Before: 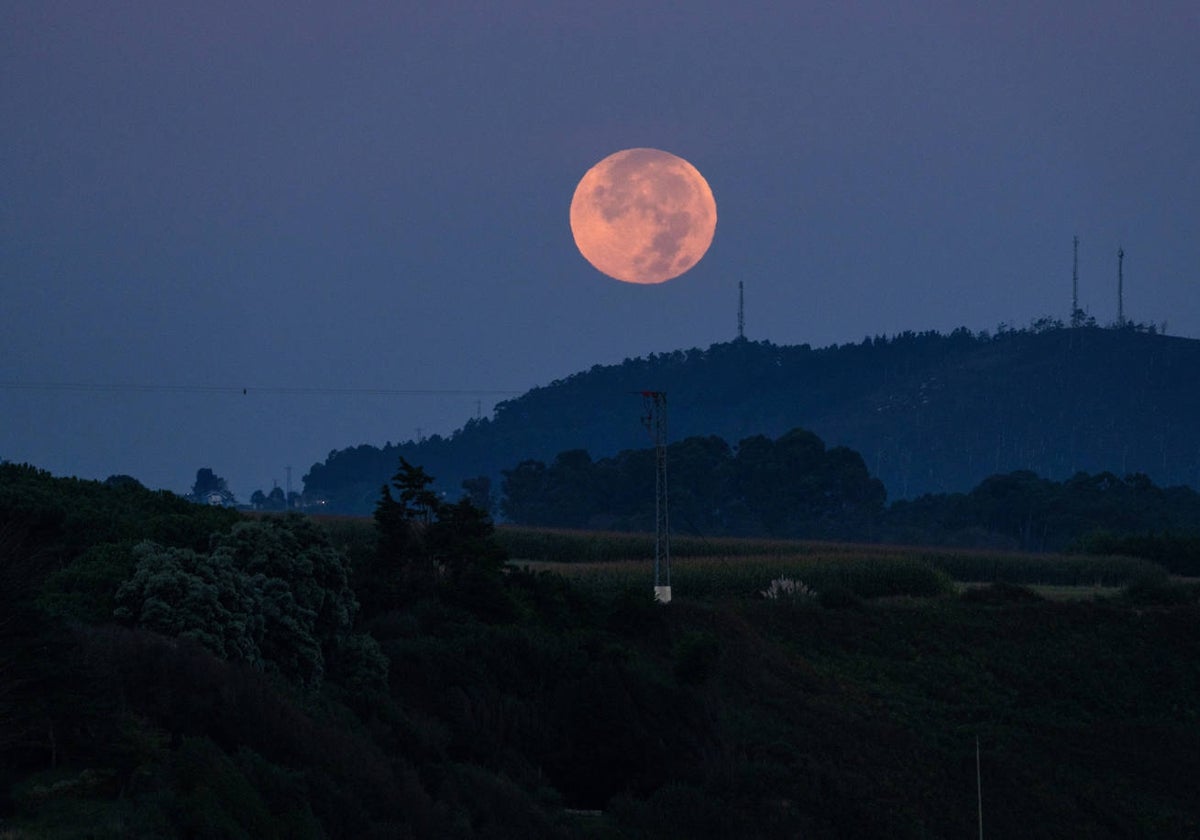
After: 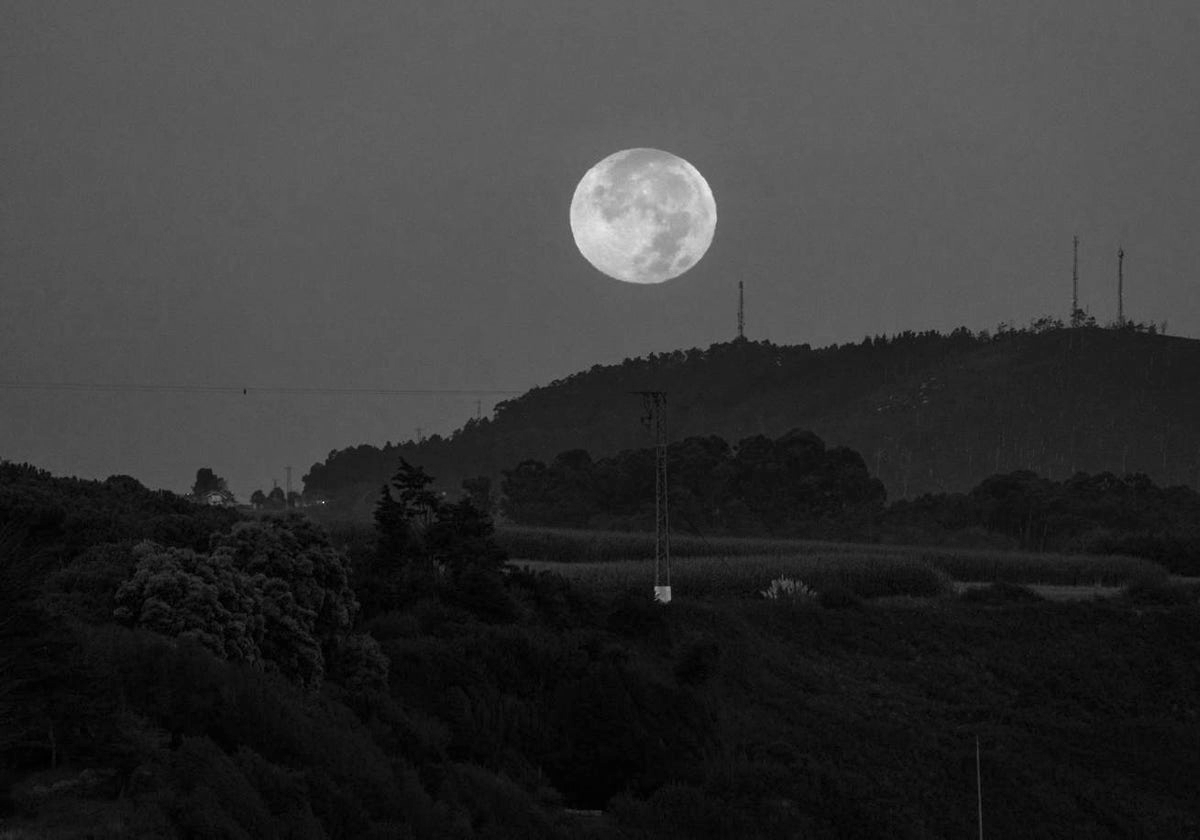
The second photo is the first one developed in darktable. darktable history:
color balance rgb: linear chroma grading › global chroma 25%, perceptual saturation grading › global saturation 40%, perceptual brilliance grading › global brilliance 30%, global vibrance 40%
monochrome: a 73.58, b 64.21
